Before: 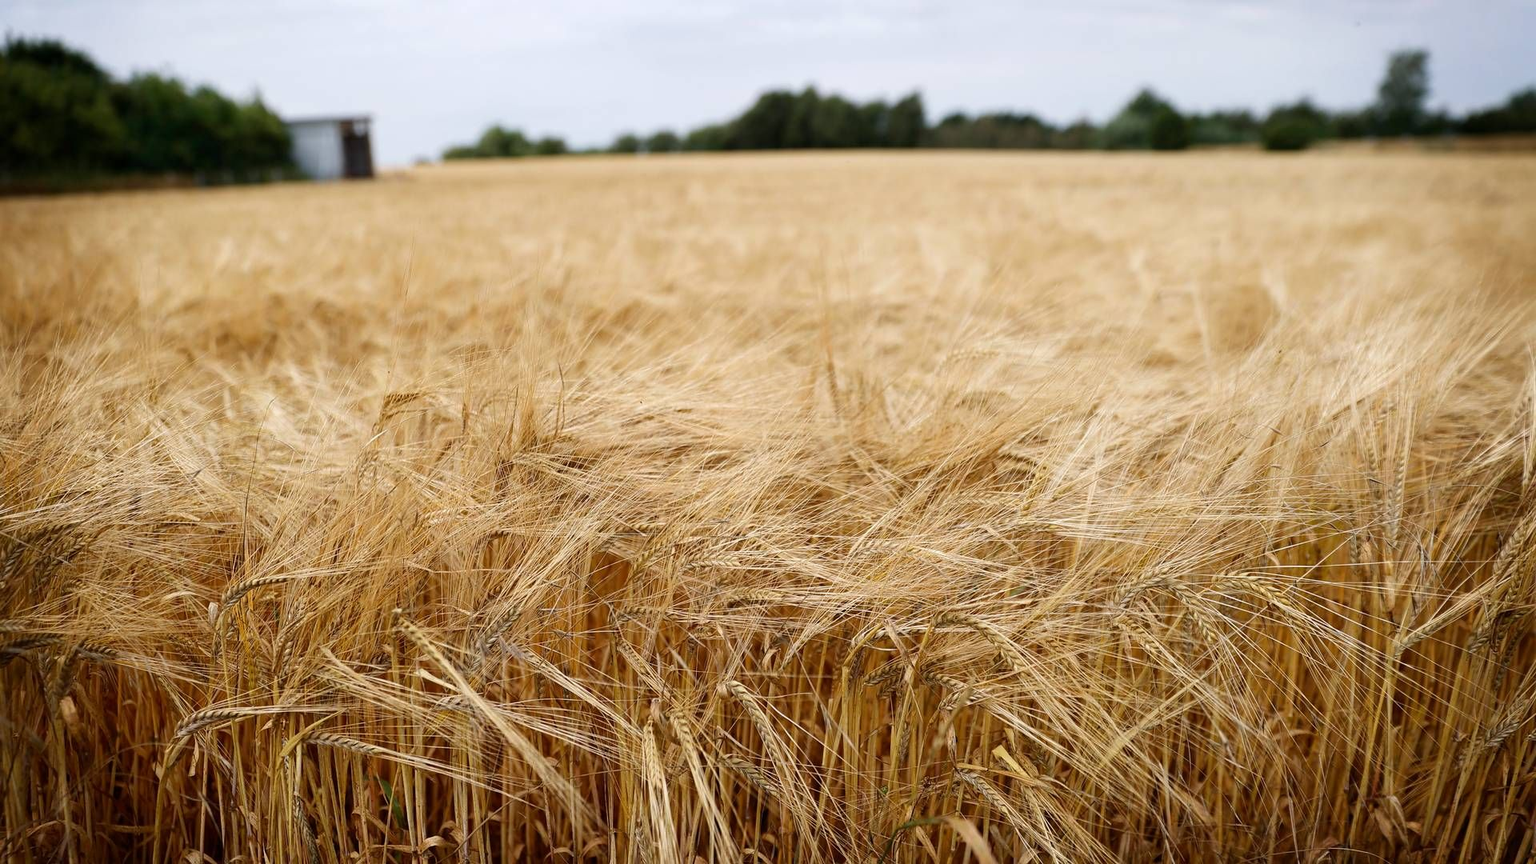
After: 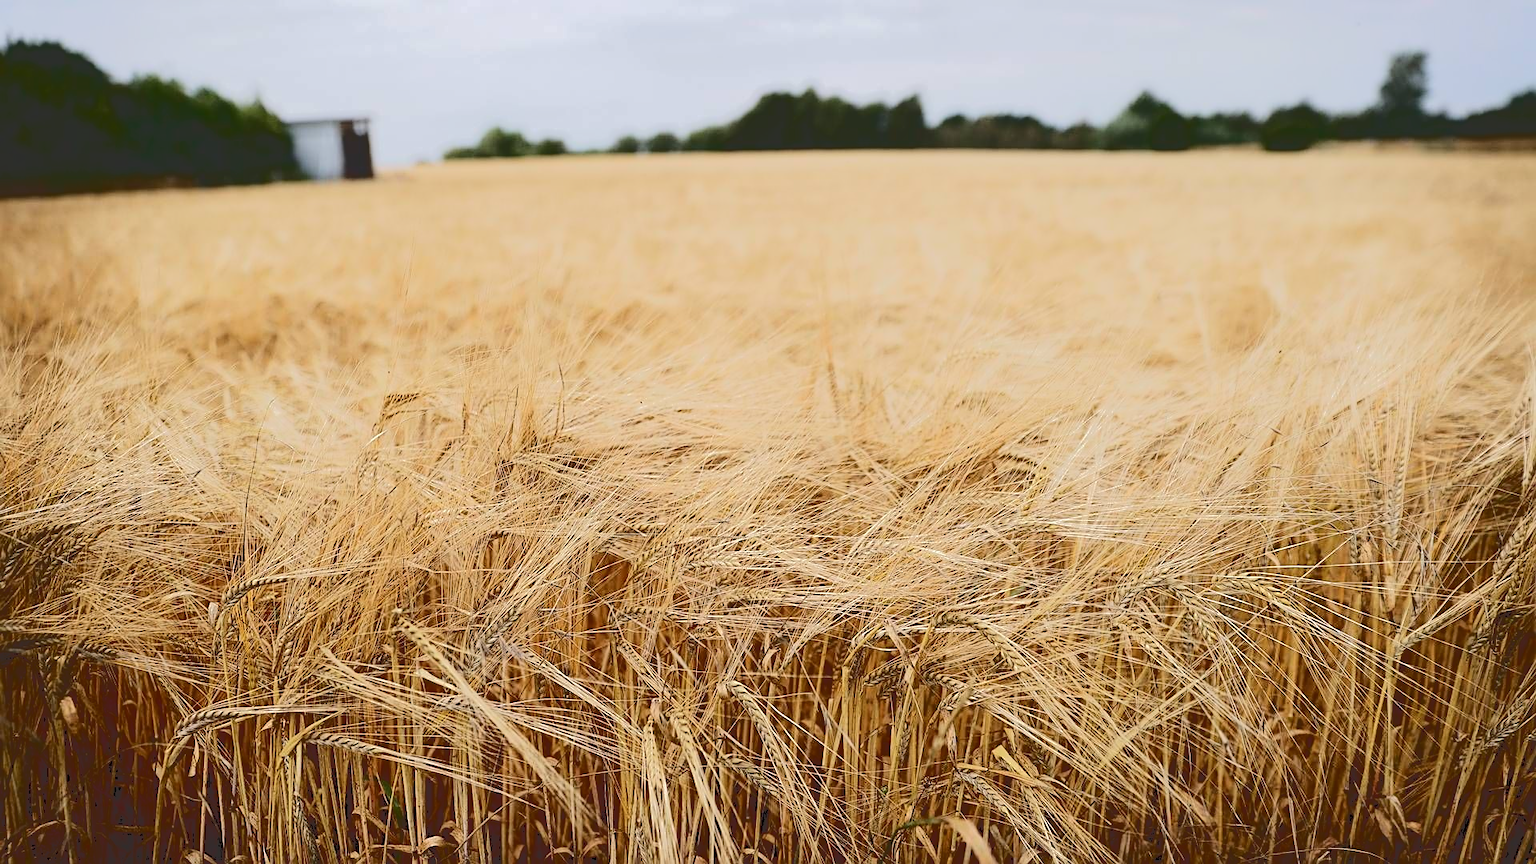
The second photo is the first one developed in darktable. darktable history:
tone equalizer: -7 EV 0.179 EV, -6 EV 0.102 EV, -5 EV 0.103 EV, -4 EV 0.021 EV, -2 EV -0.033 EV, -1 EV -0.042 EV, +0 EV -0.08 EV, edges refinement/feathering 500, mask exposure compensation -1.57 EV, preserve details no
sharpen: on, module defaults
tone curve: curves: ch0 [(0, 0) (0.003, 0.185) (0.011, 0.185) (0.025, 0.187) (0.044, 0.185) (0.069, 0.185) (0.1, 0.18) (0.136, 0.18) (0.177, 0.179) (0.224, 0.202) (0.277, 0.252) (0.335, 0.343) (0.399, 0.452) (0.468, 0.553) (0.543, 0.643) (0.623, 0.717) (0.709, 0.778) (0.801, 0.82) (0.898, 0.856) (1, 1)], color space Lab, independent channels, preserve colors none
